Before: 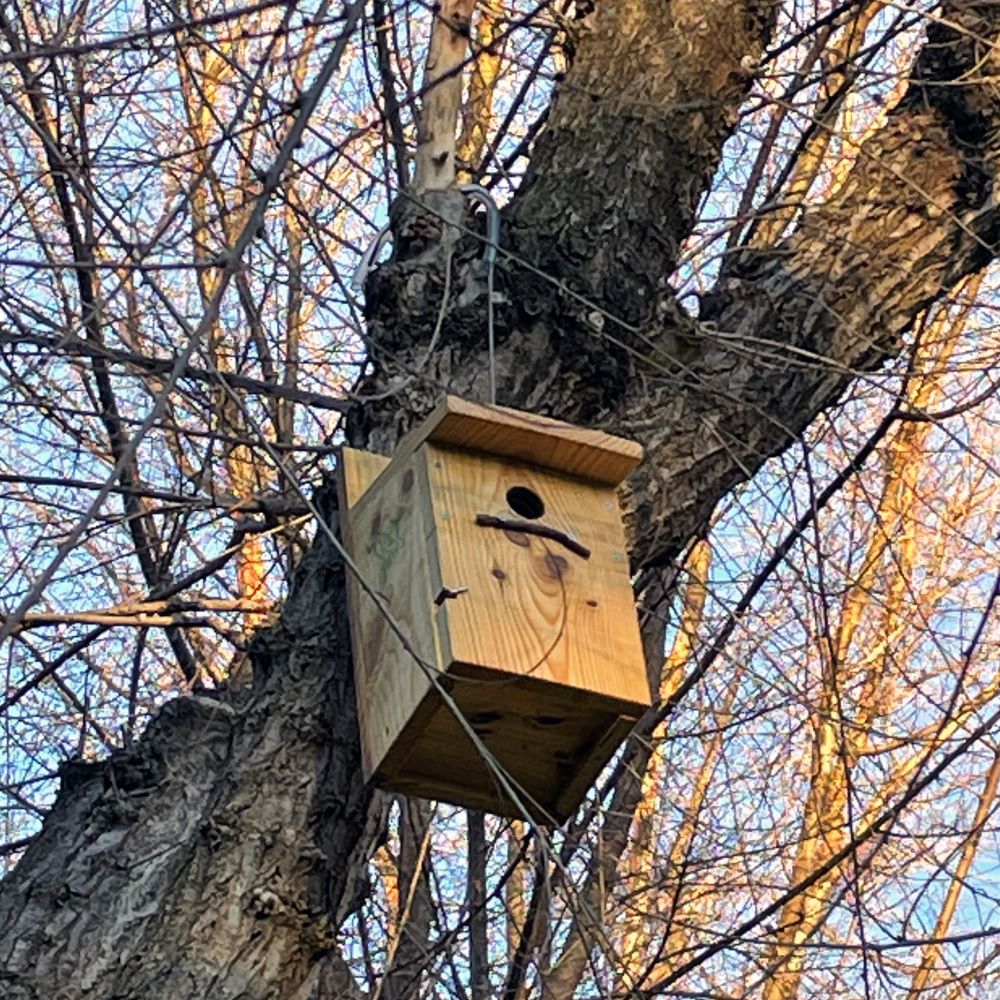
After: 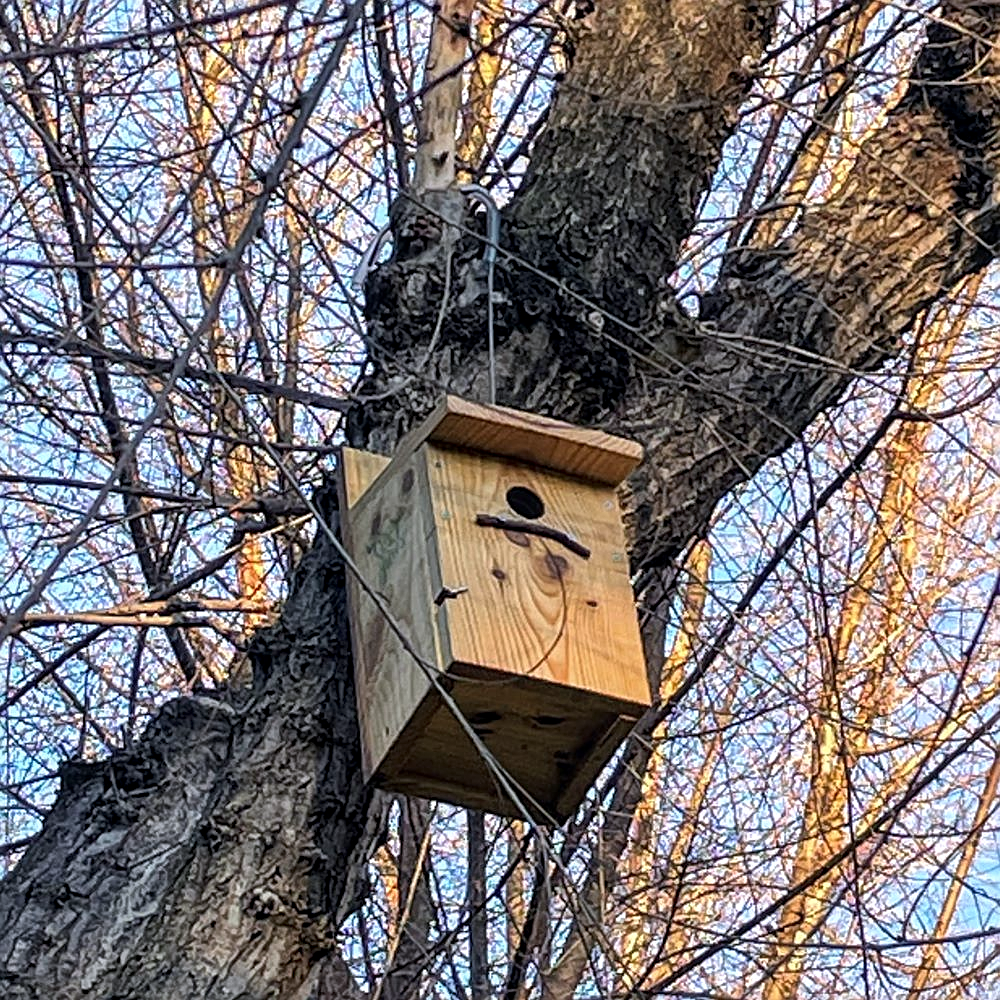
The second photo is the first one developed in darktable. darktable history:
sharpen: on, module defaults
color calibration: illuminant as shot in camera, x 0.358, y 0.373, temperature 4628.91 K
local contrast: detail 130%
